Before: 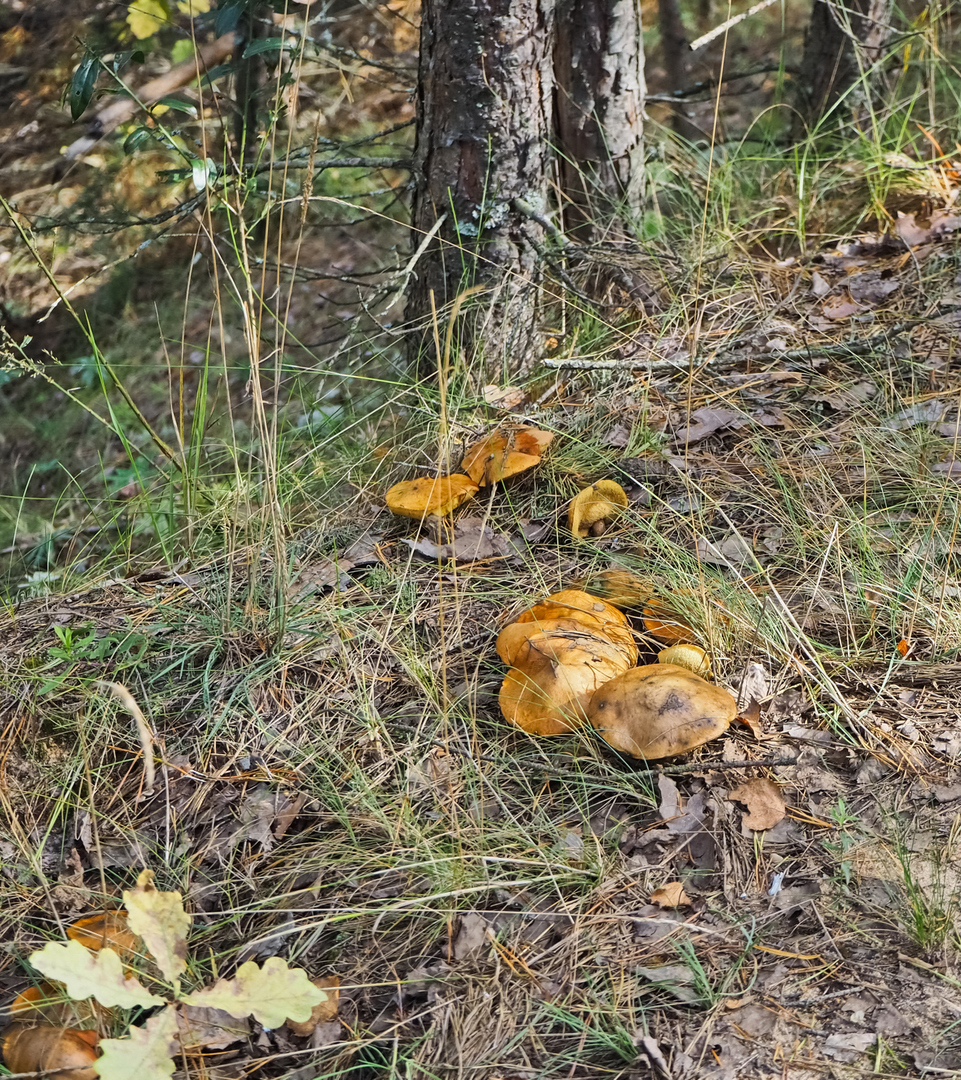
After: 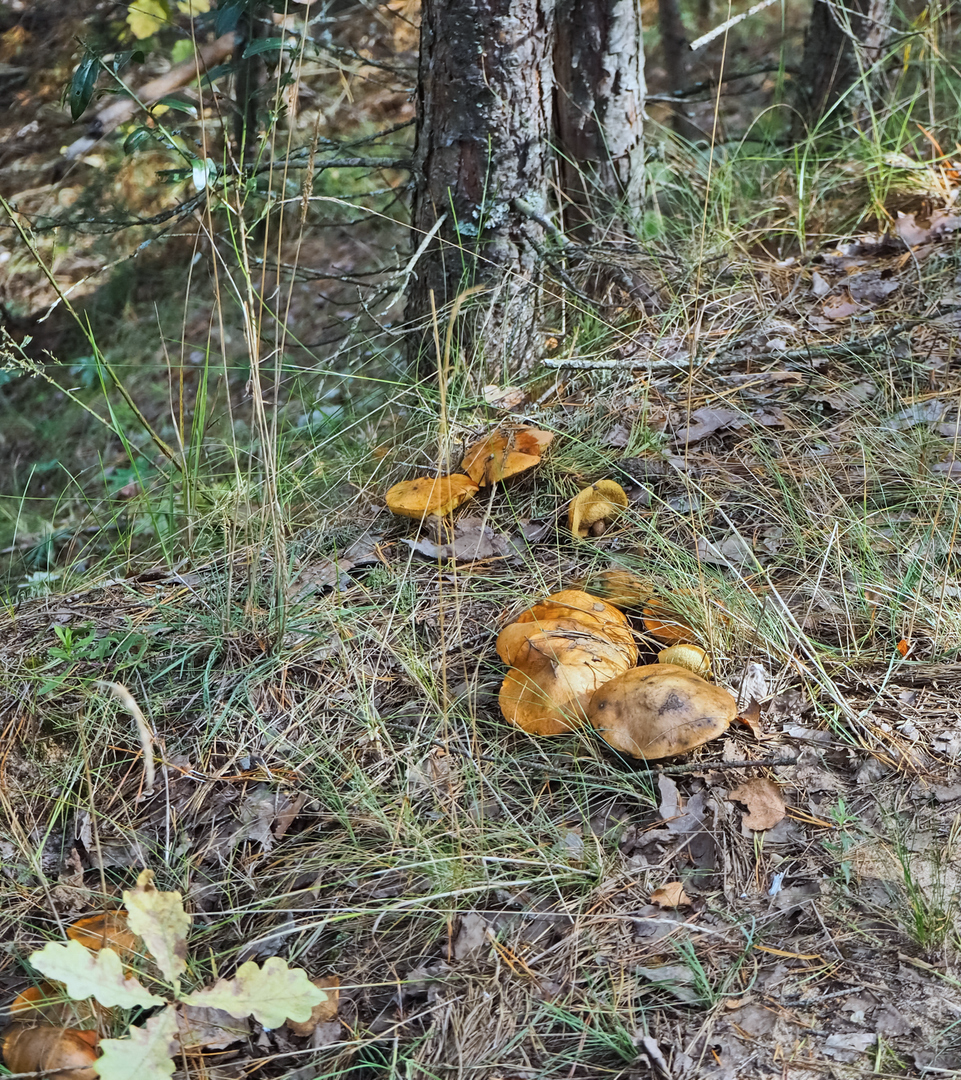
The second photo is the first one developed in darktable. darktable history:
color correction: highlights a* -3.88, highlights b* -10.79
